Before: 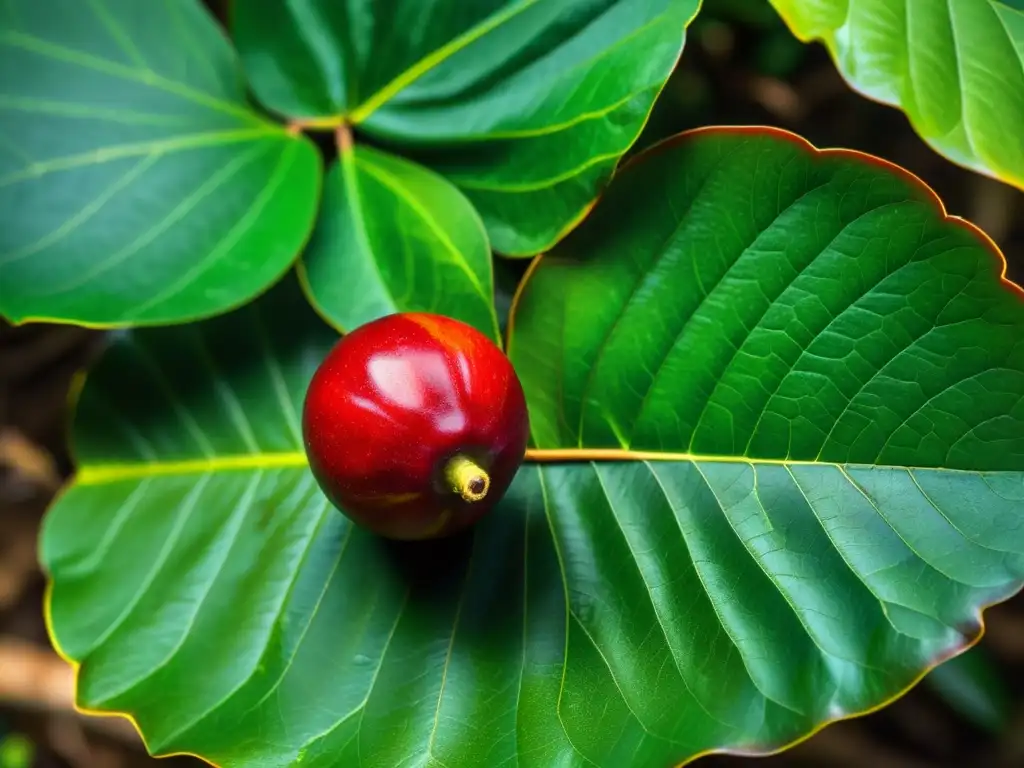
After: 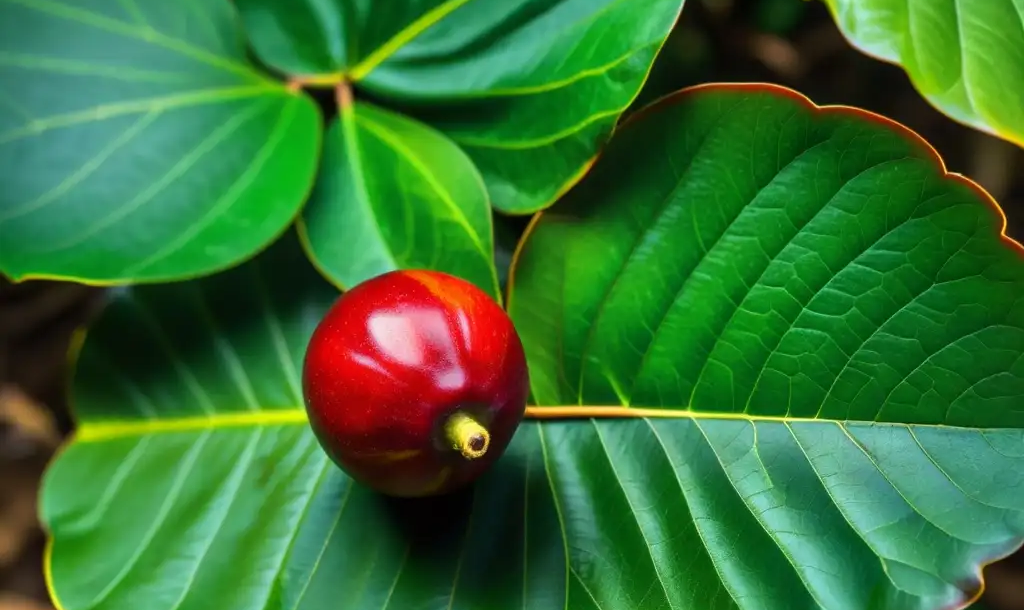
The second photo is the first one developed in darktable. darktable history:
crop and rotate: top 5.662%, bottom 14.906%
